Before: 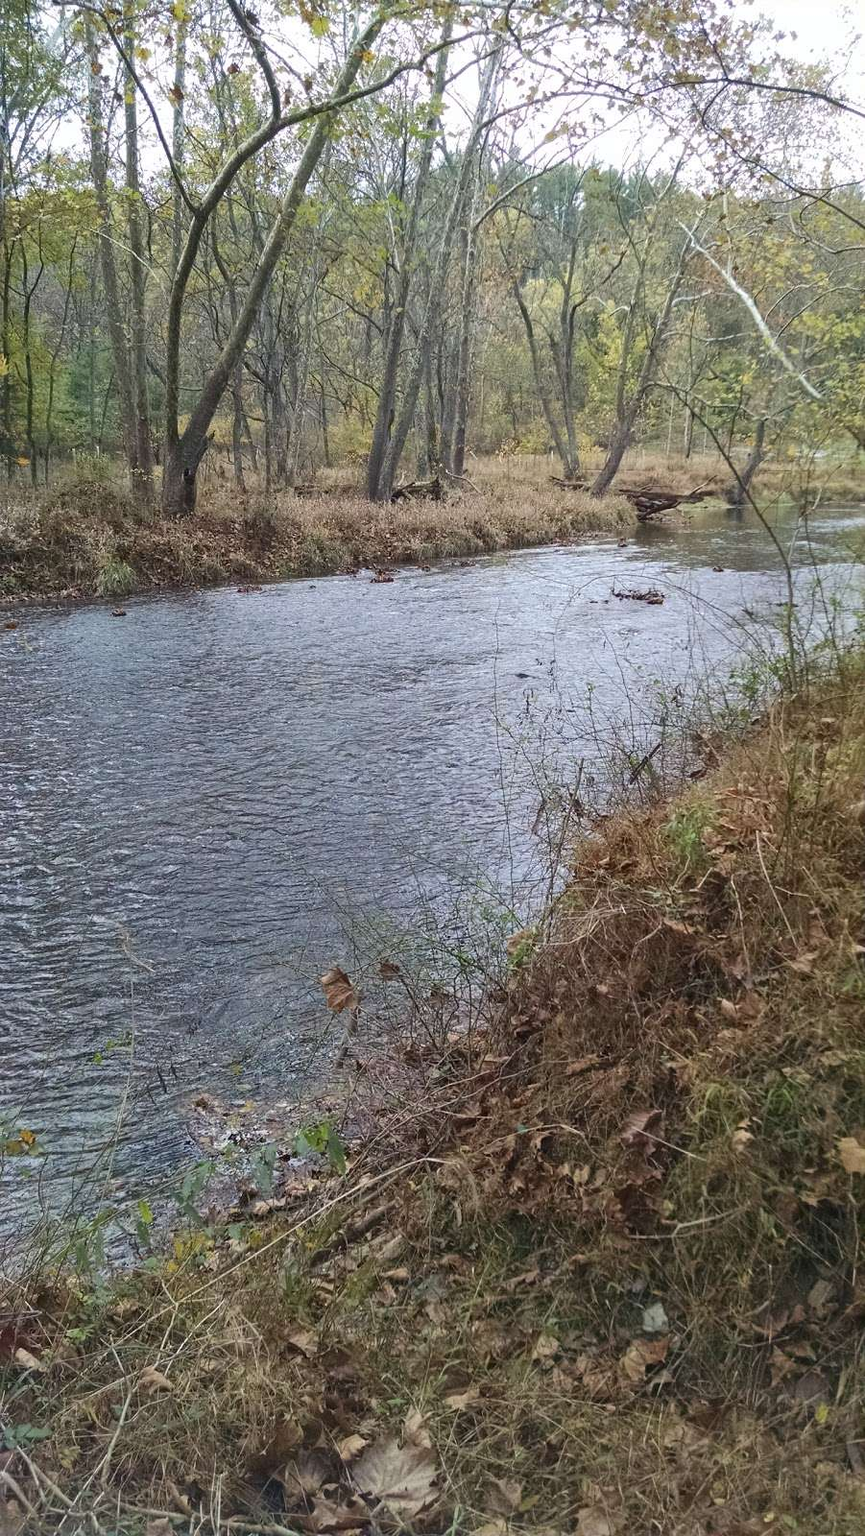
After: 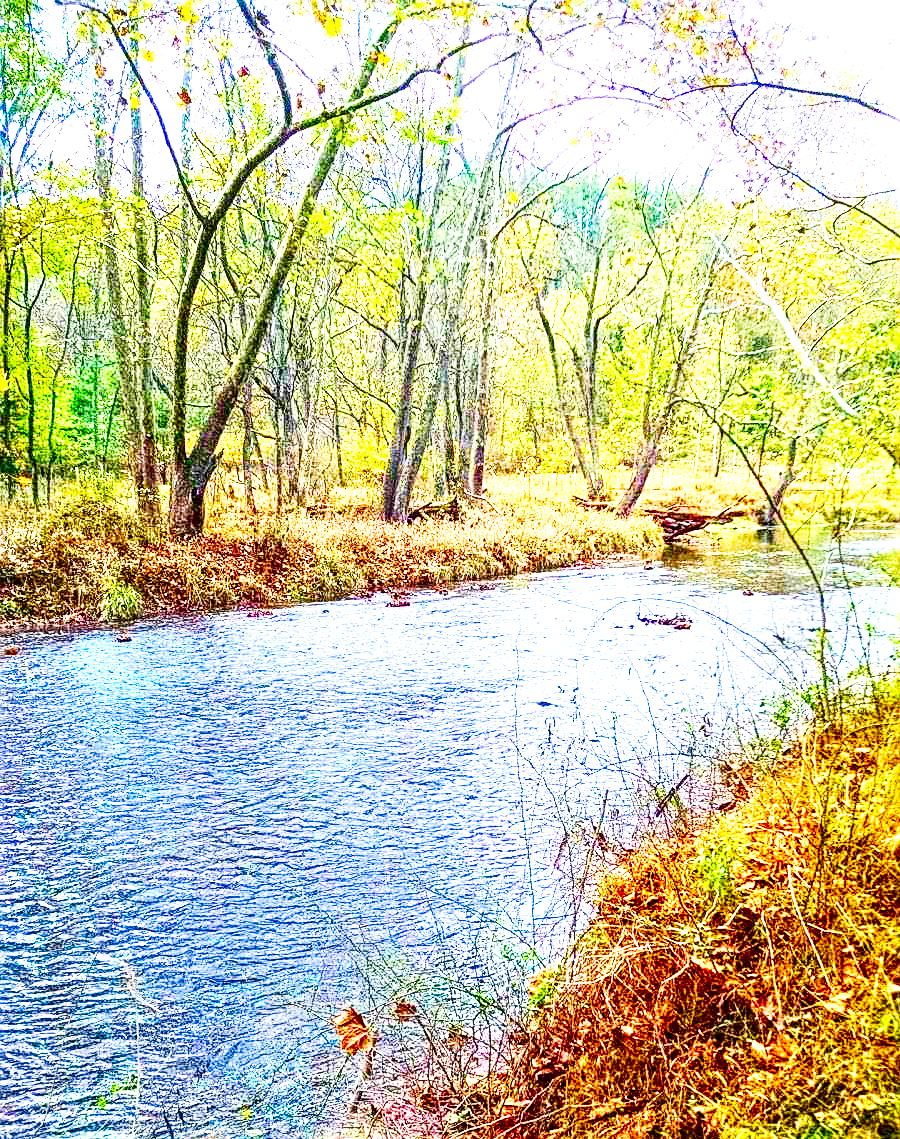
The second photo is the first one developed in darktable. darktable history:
crop: right 0.001%, bottom 28.8%
sharpen: amount 0.499
contrast brightness saturation: contrast 0.256, brightness 0.024, saturation 0.885
exposure: exposure 0.249 EV, compensate highlight preservation false
base curve: curves: ch0 [(0, 0) (0.007, 0.004) (0.027, 0.03) (0.046, 0.07) (0.207, 0.54) (0.442, 0.872) (0.673, 0.972) (1, 1)], preserve colors none
local contrast: highlights 78%, shadows 56%, detail 174%, midtone range 0.434
color zones: curves: ch0 [(0.203, 0.433) (0.607, 0.517) (0.697, 0.696) (0.705, 0.897)], mix -121.31%
color balance rgb: perceptual saturation grading › global saturation 20%, perceptual saturation grading › highlights -24.999%, perceptual saturation grading › shadows 25.486%, perceptual brilliance grading › global brilliance 3.447%, global vibrance 50.248%
